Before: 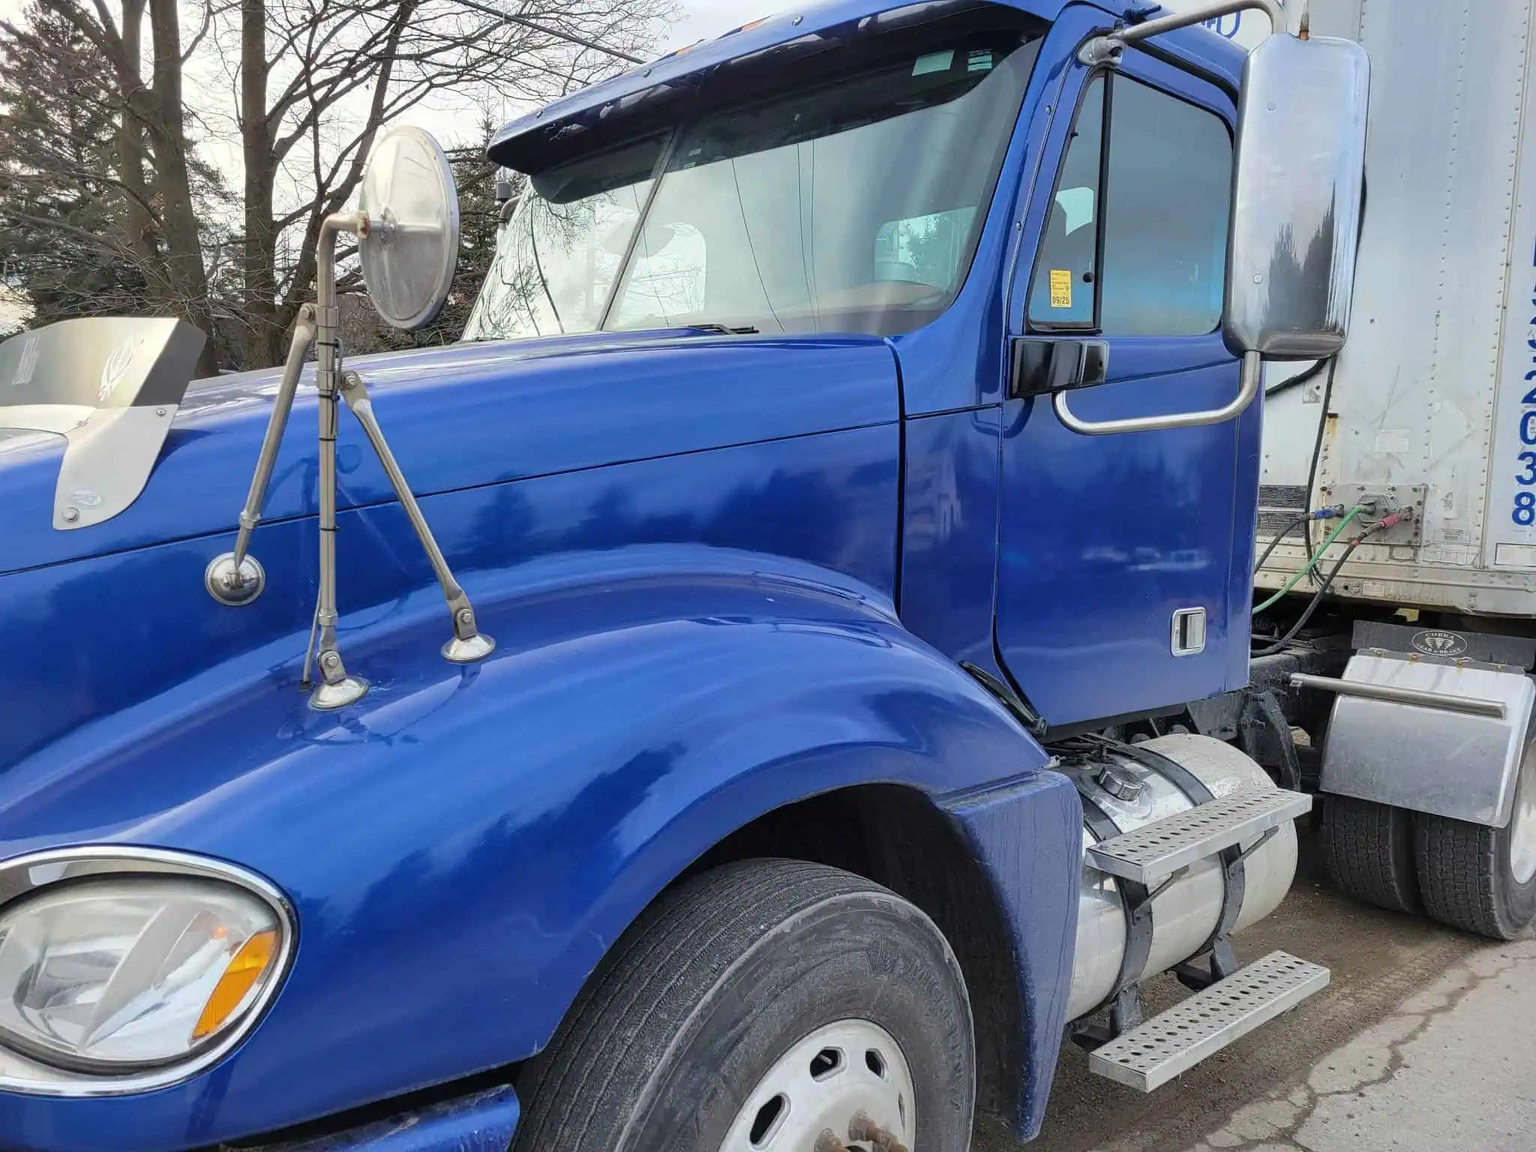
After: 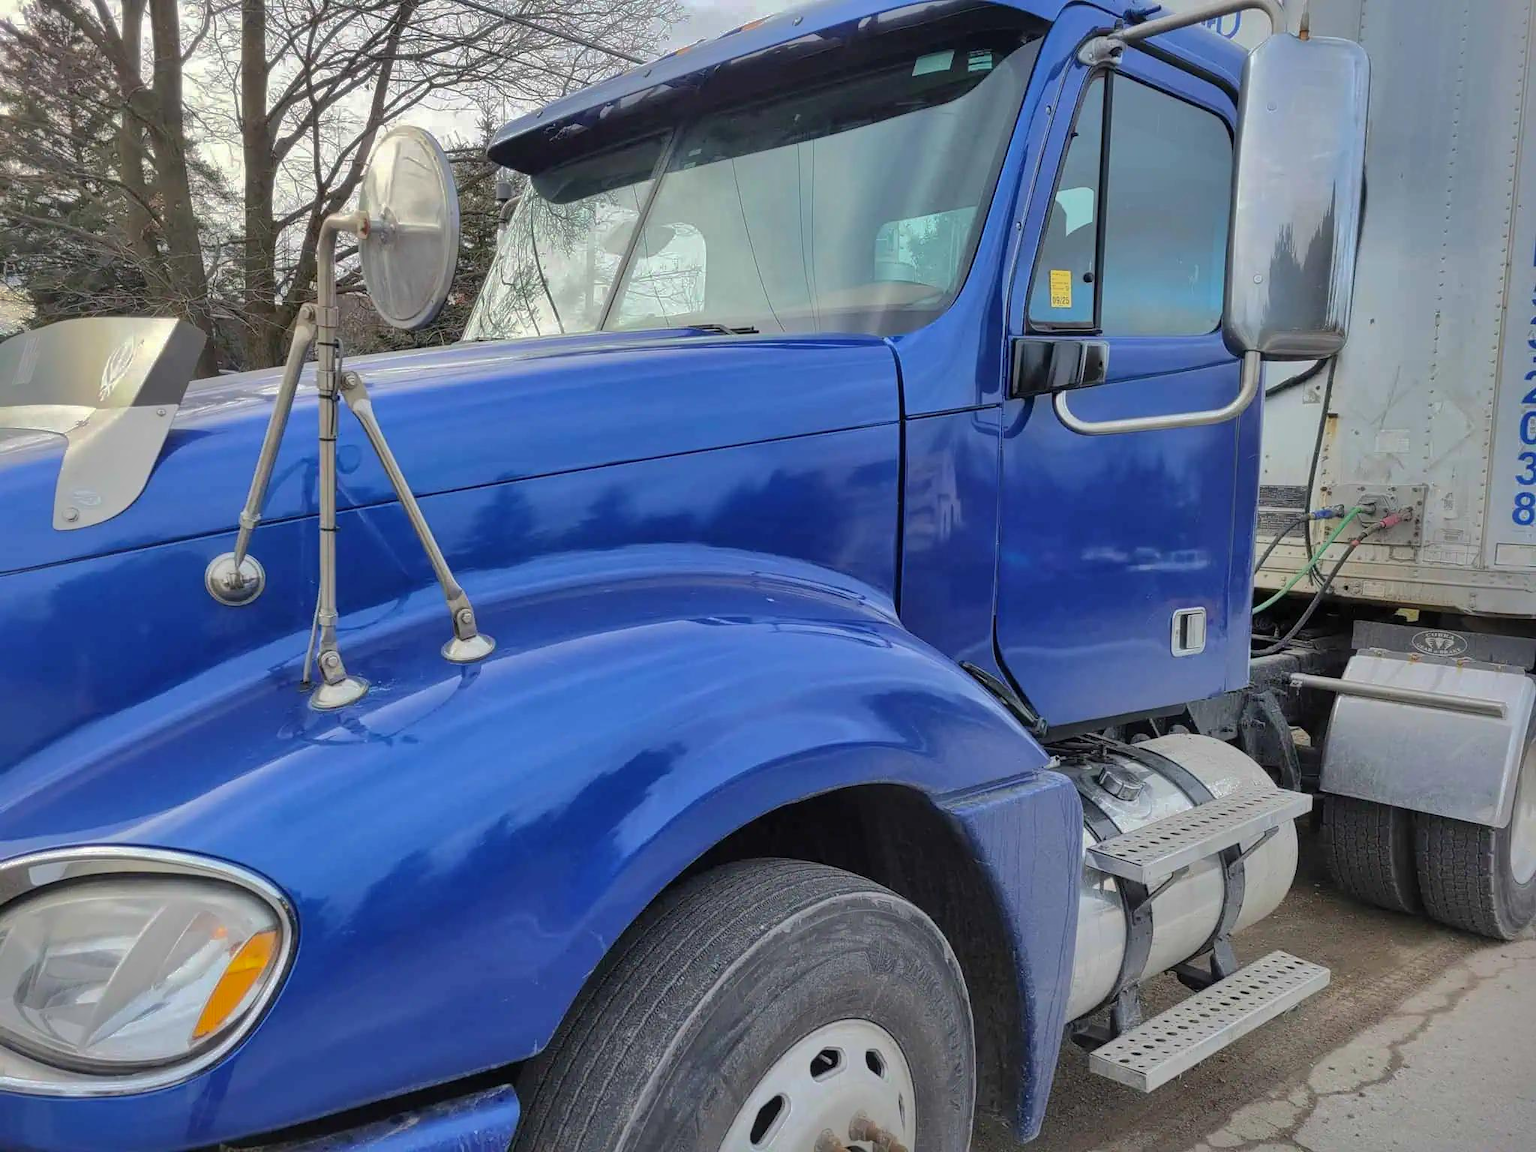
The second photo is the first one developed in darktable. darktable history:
shadows and highlights: shadows 38.14, highlights -74.52
